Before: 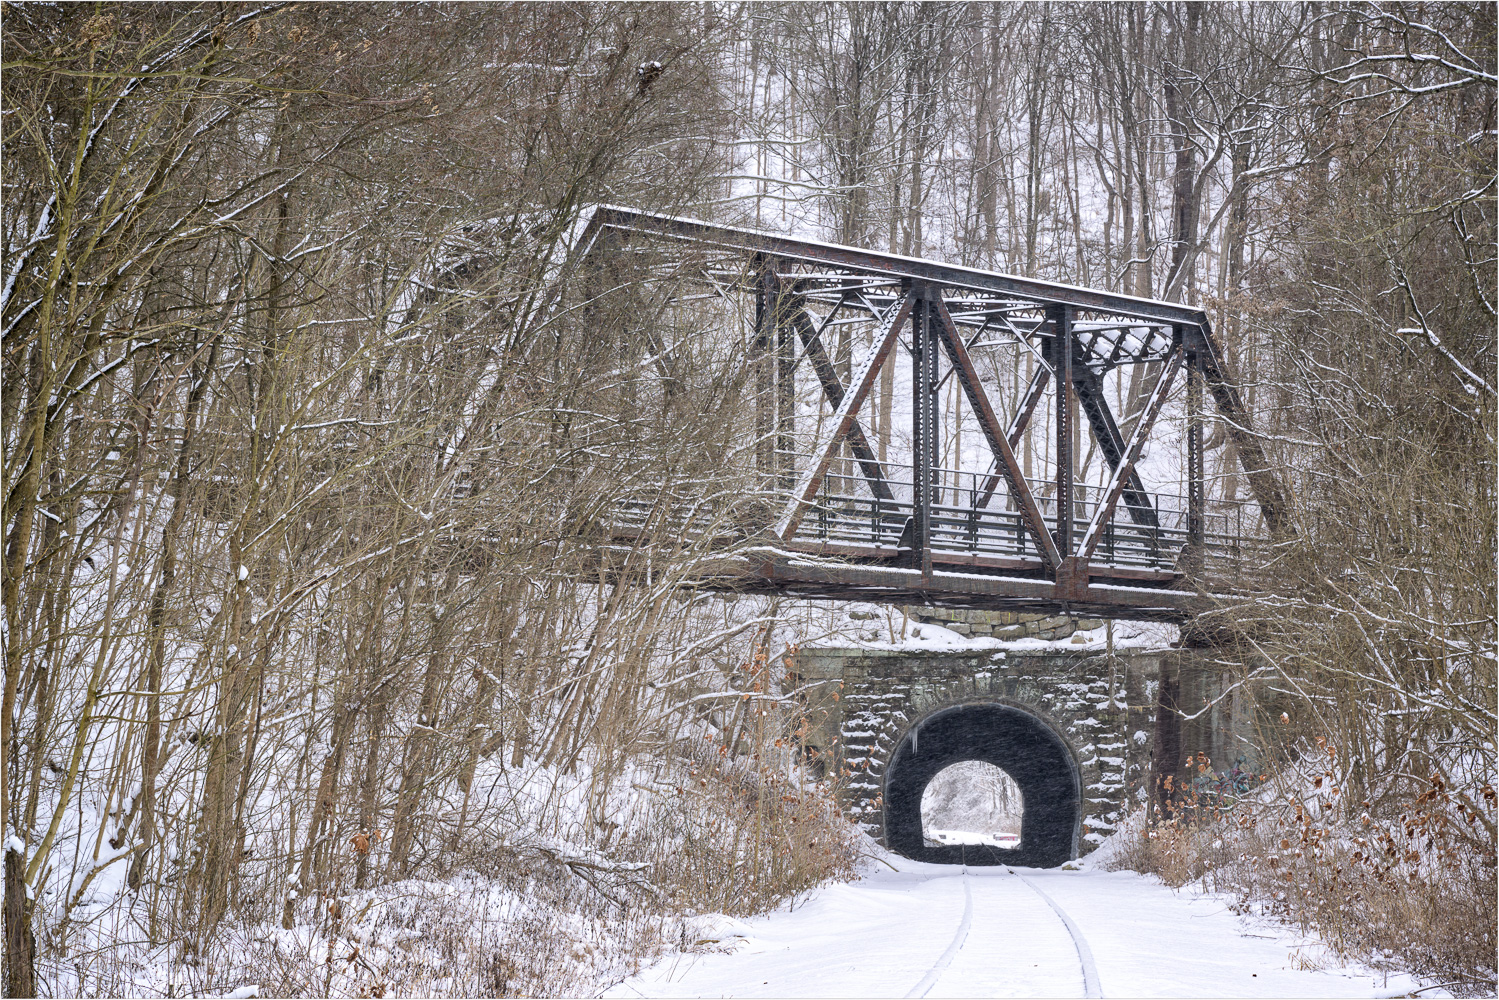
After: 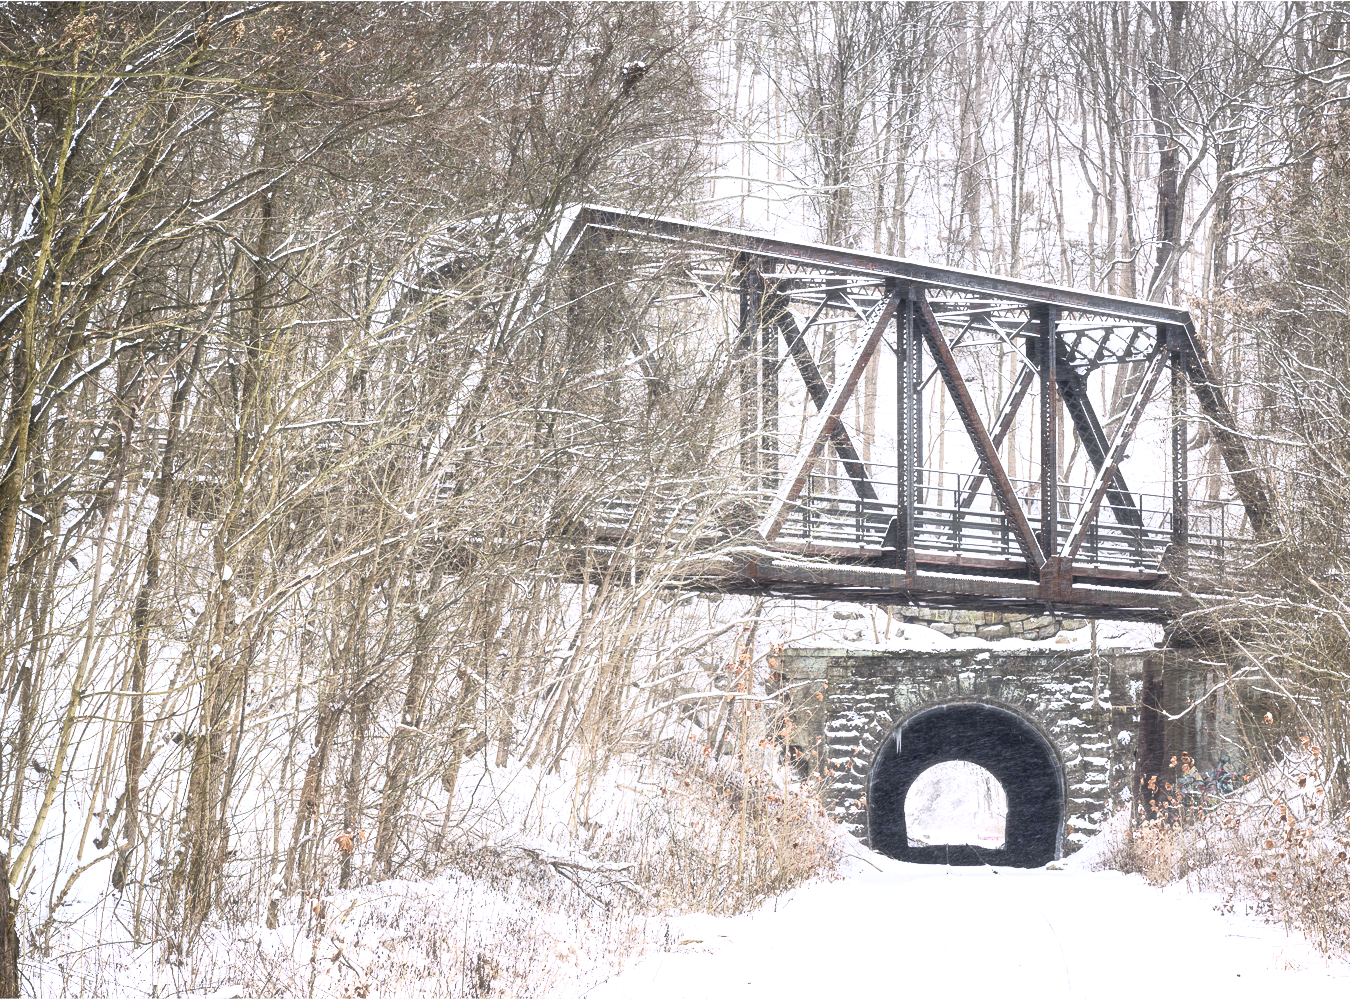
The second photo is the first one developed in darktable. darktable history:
base curve: curves: ch0 [(0, 0) (0.257, 0.25) (0.482, 0.586) (0.757, 0.871) (1, 1)]
exposure: exposure 0.574 EV, compensate highlight preservation false
shadows and highlights: shadows 0, highlights 40
crop and rotate: left 1.088%, right 8.807%
haze removal: strength -0.1, adaptive false
